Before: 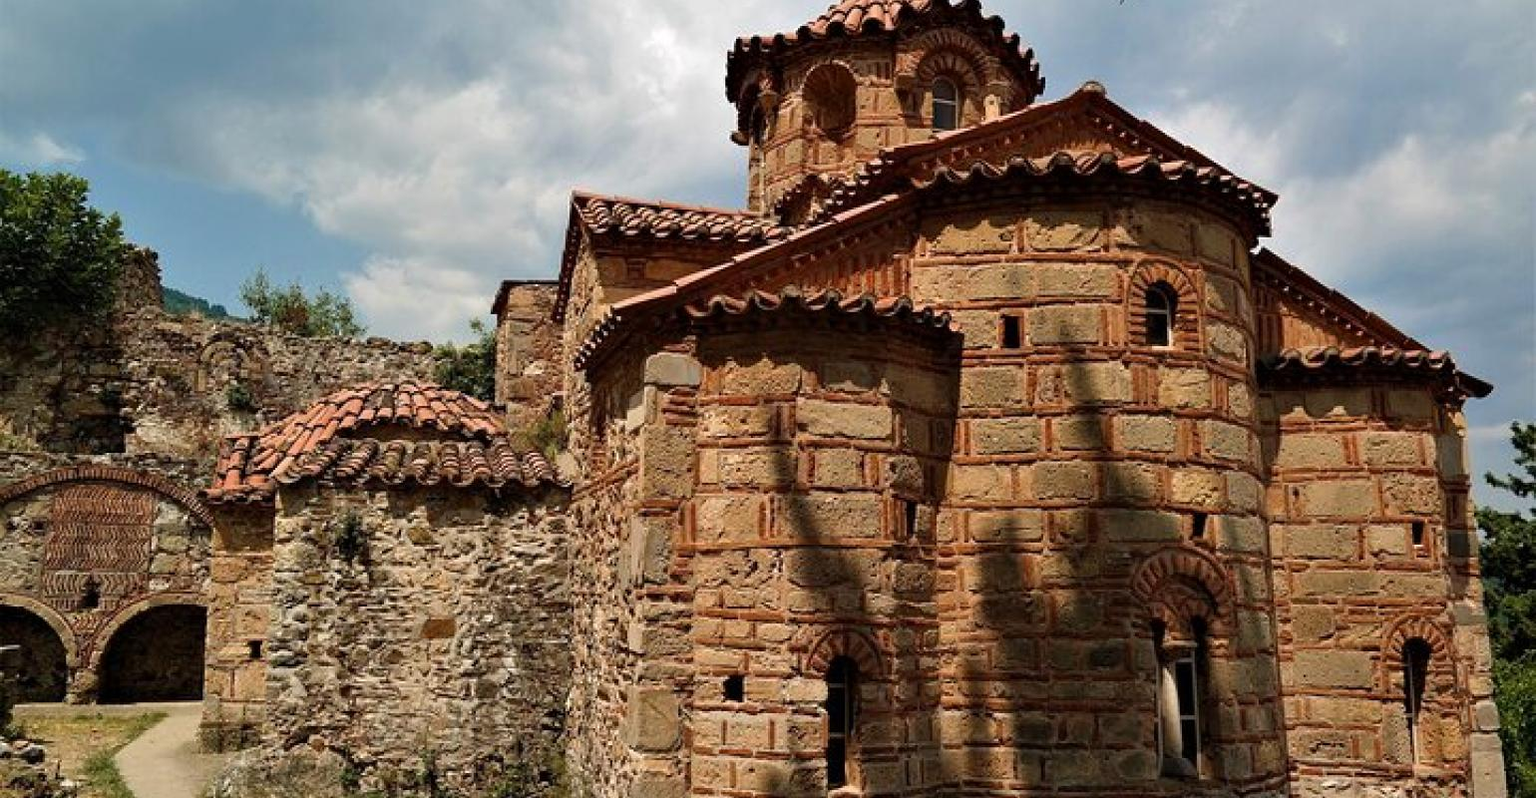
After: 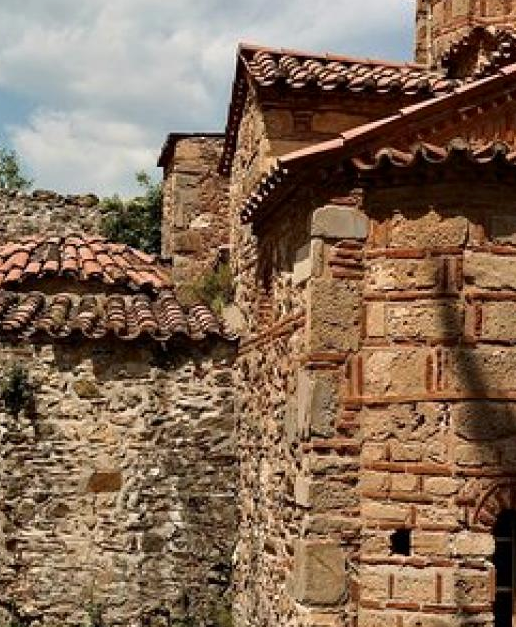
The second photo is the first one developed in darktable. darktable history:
crop and rotate: left 21.77%, top 18.528%, right 44.676%, bottom 2.997%
contrast brightness saturation: contrast 0.01, saturation -0.05
shadows and highlights: shadows -30, highlights 30
